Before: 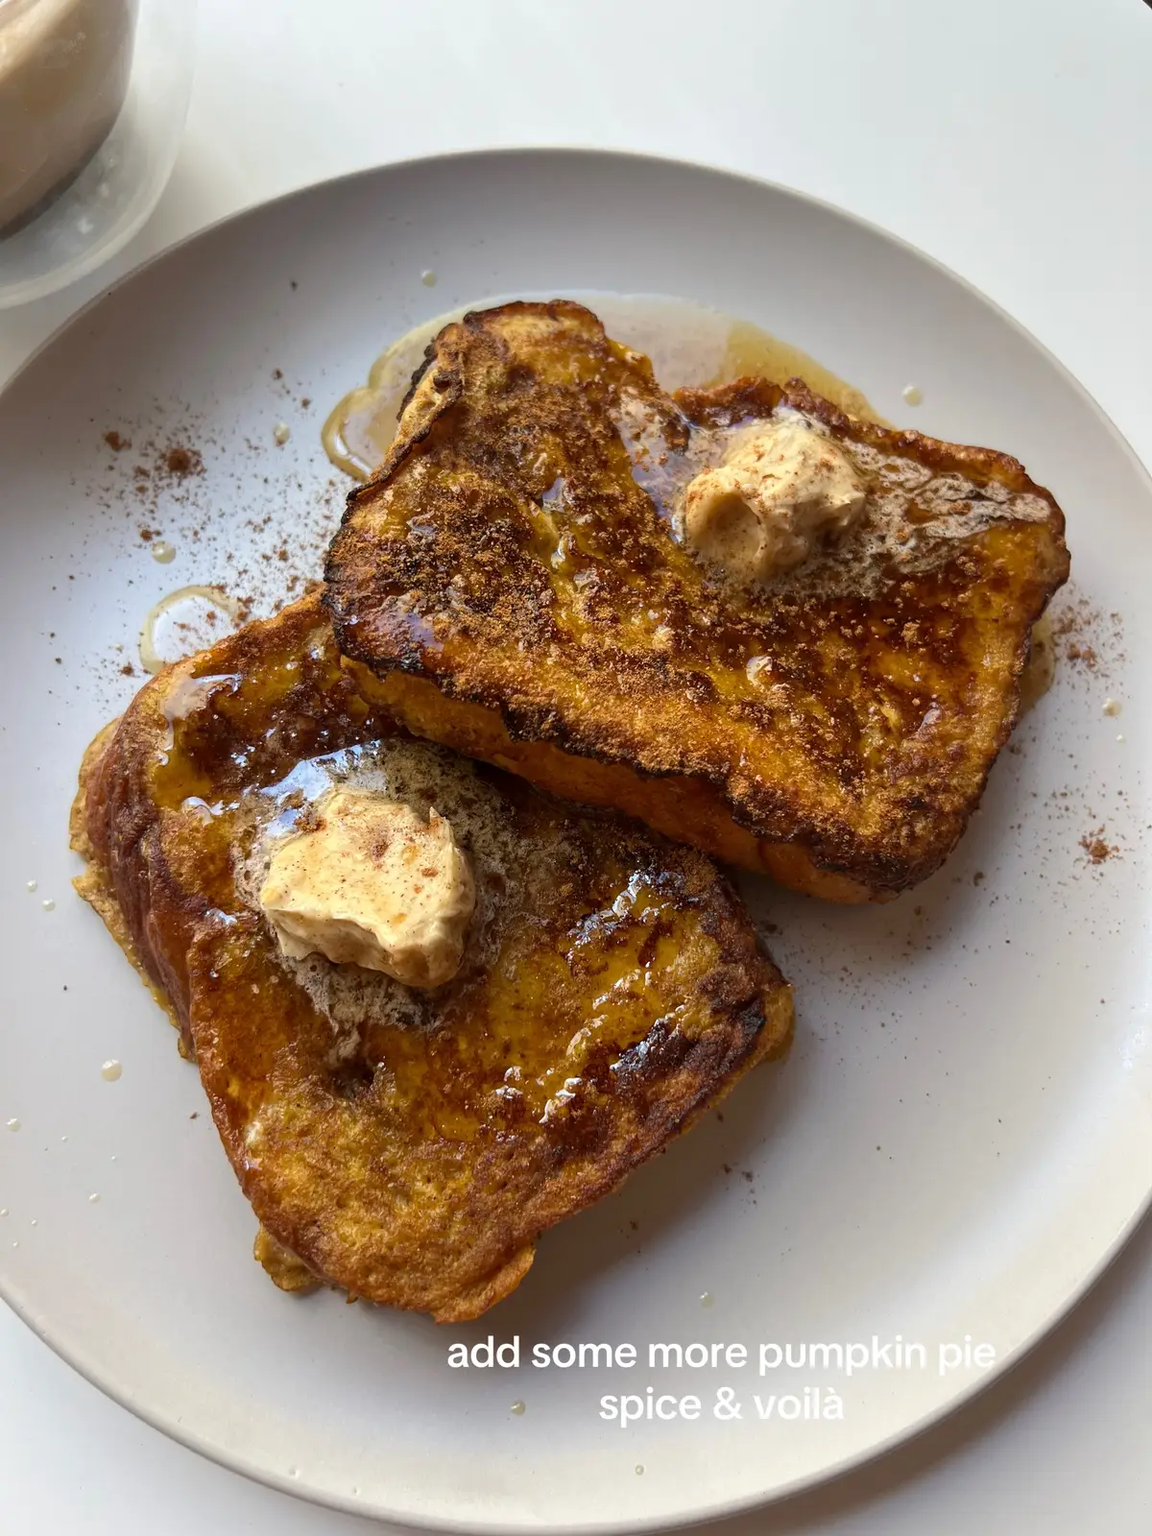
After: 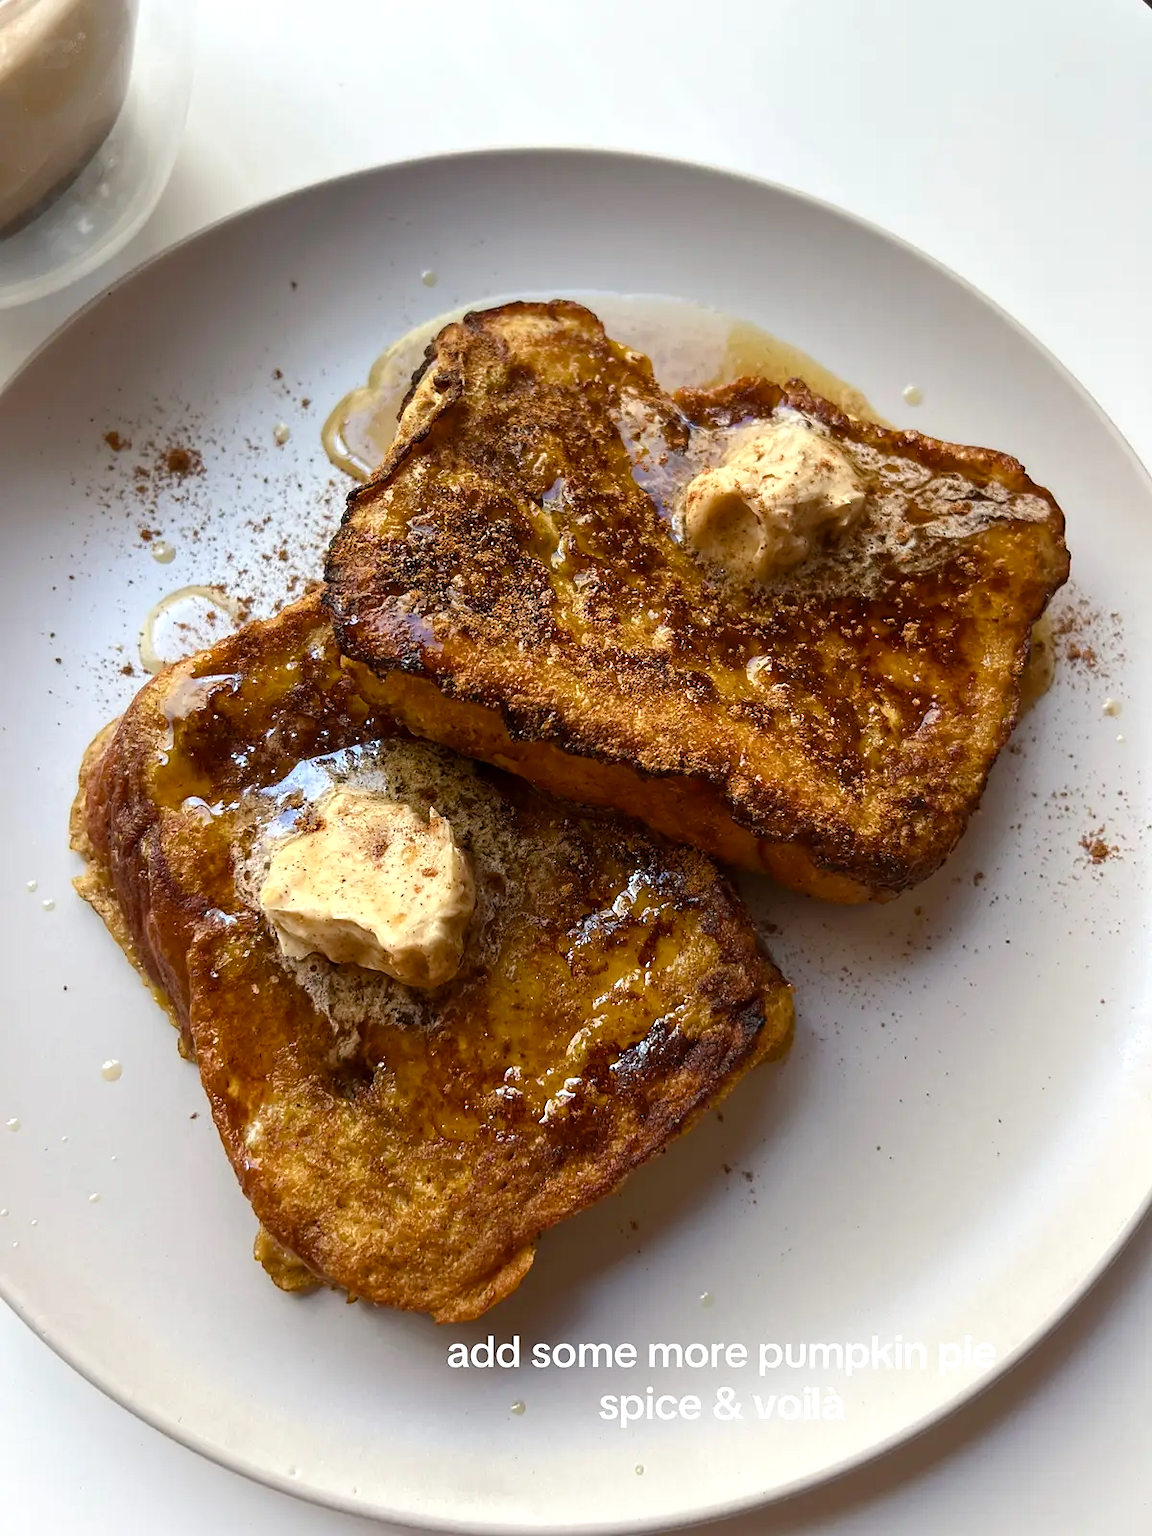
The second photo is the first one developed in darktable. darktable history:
color balance rgb: highlights gain › luminance 17.785%, perceptual saturation grading › global saturation 0.906%, perceptual saturation grading › highlights -19.88%, perceptual saturation grading › shadows 19.398%, global vibrance 20%
sharpen: radius 1.582, amount 0.357, threshold 1.369
